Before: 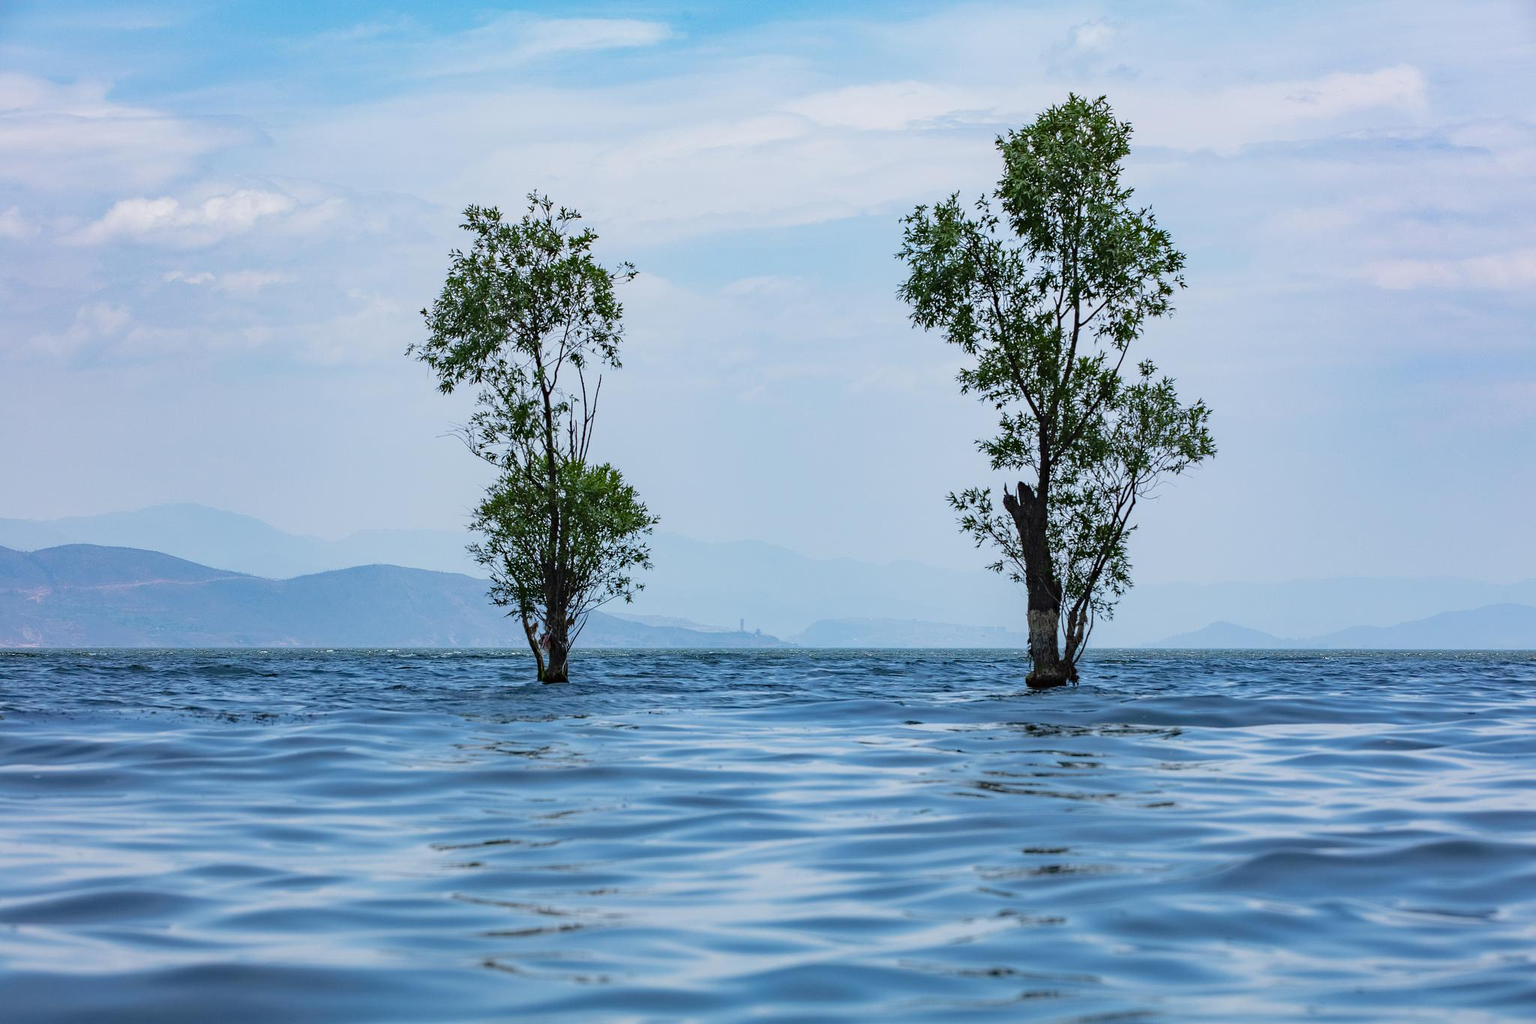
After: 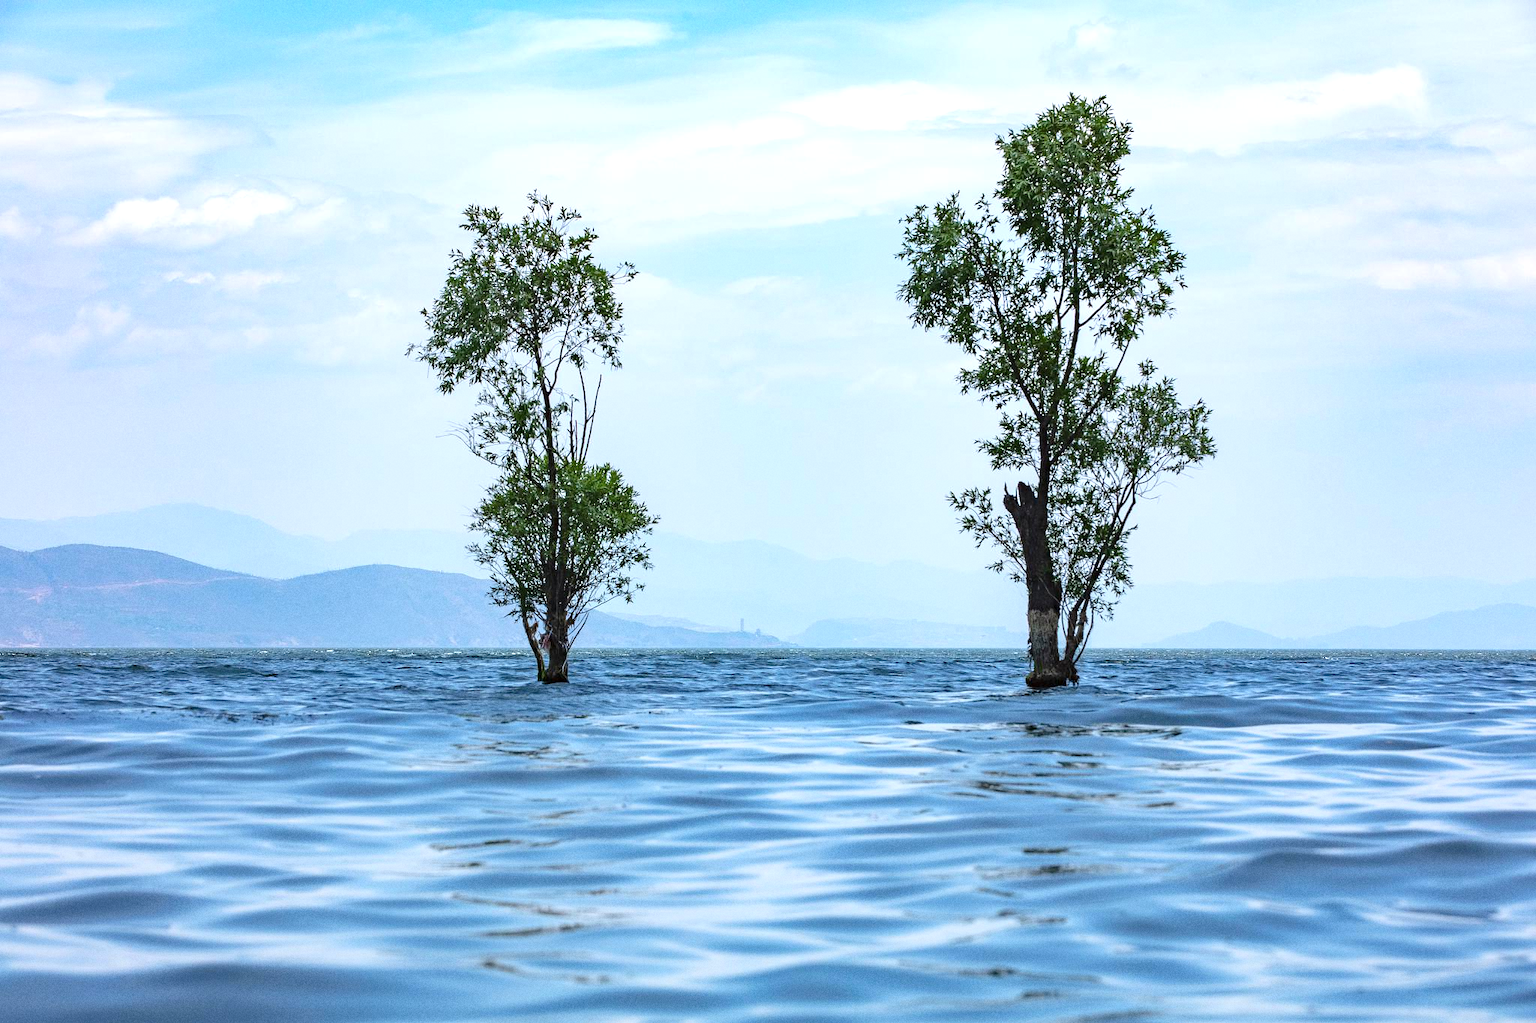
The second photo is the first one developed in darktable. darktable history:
grain: coarseness 0.09 ISO
exposure: exposure 0.657 EV, compensate highlight preservation false
